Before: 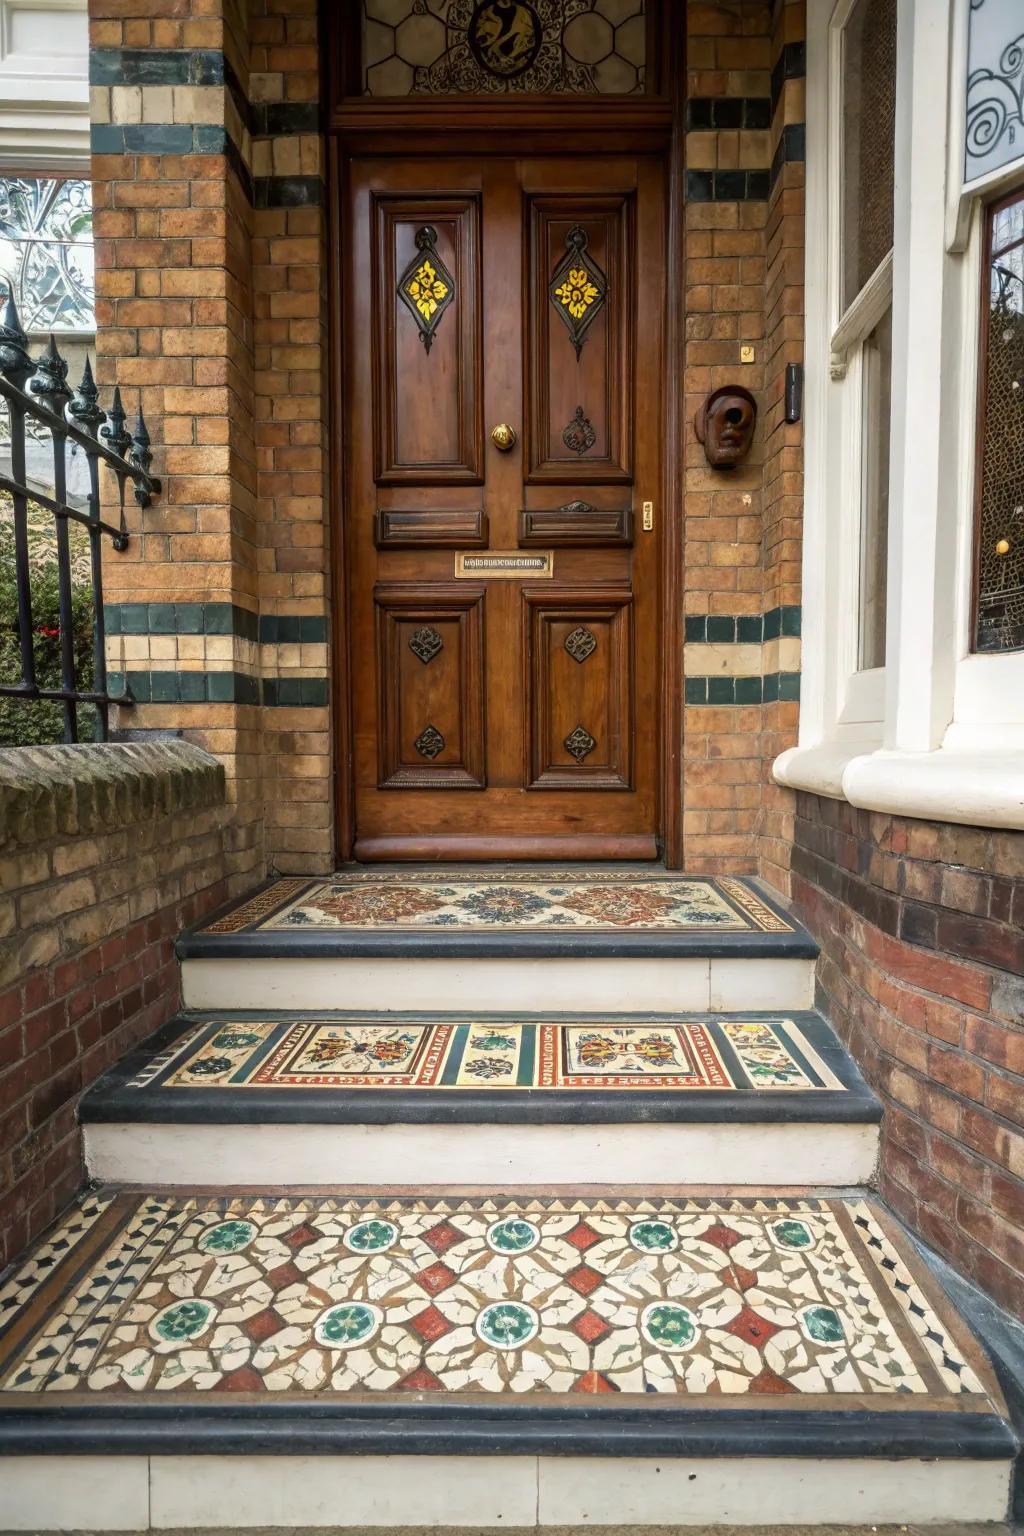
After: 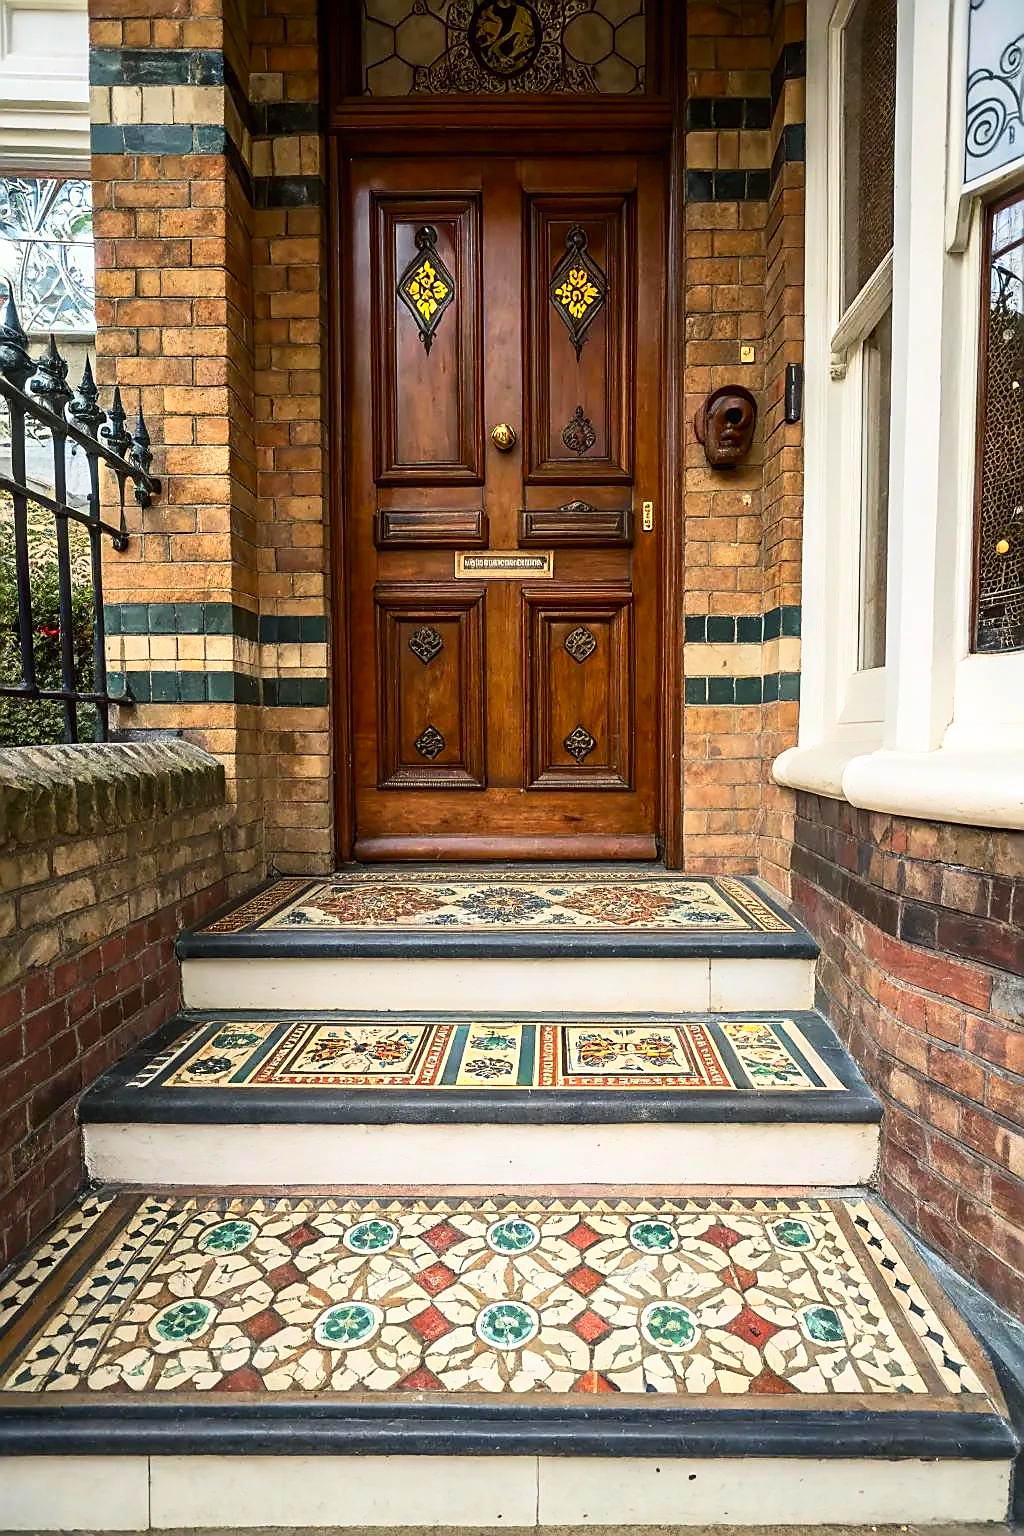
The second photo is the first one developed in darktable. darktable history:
sharpen: radius 1.4, amount 1.25, threshold 0.7
contrast brightness saturation: contrast 0.23, brightness 0.1, saturation 0.29
